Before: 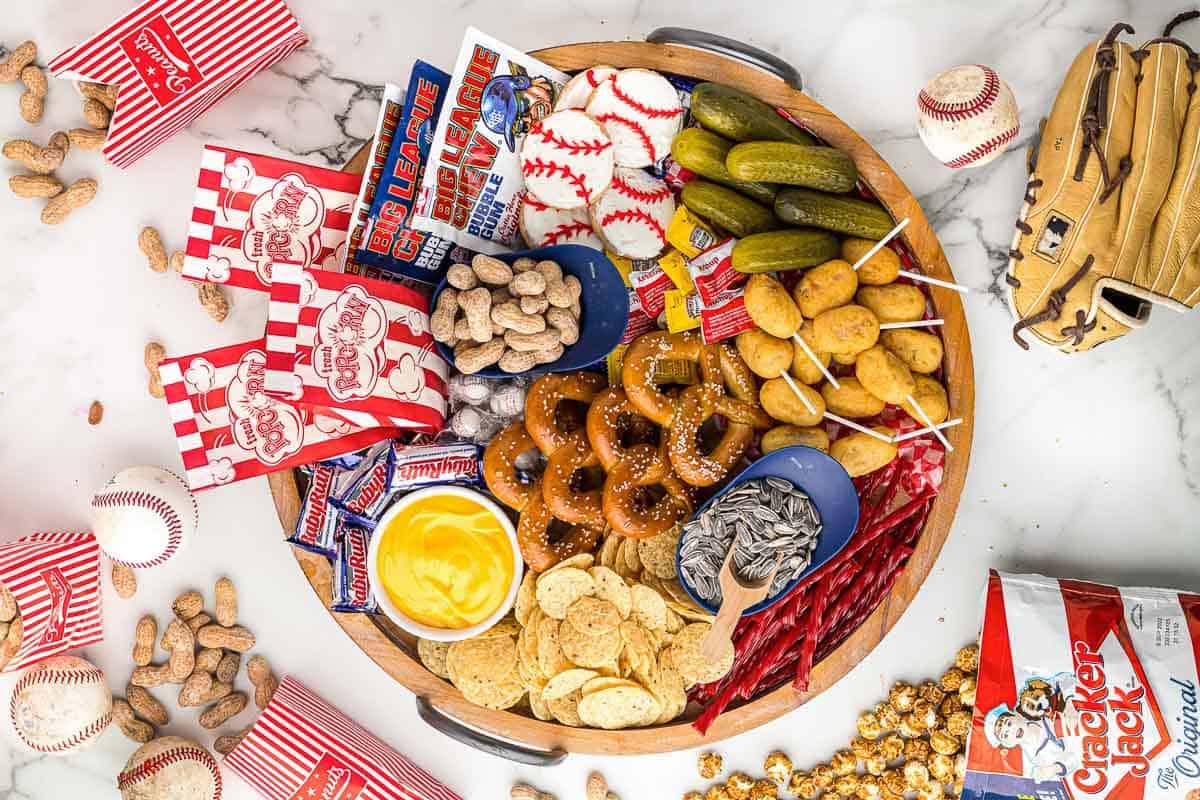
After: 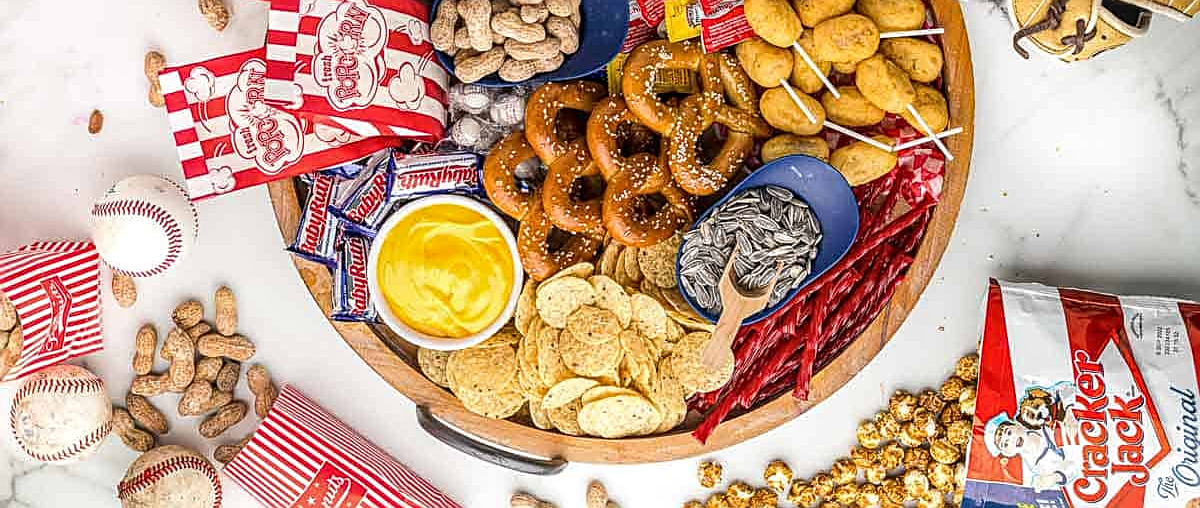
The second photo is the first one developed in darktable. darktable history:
sharpen: on, module defaults
crop and rotate: top 36.435%
local contrast: on, module defaults
